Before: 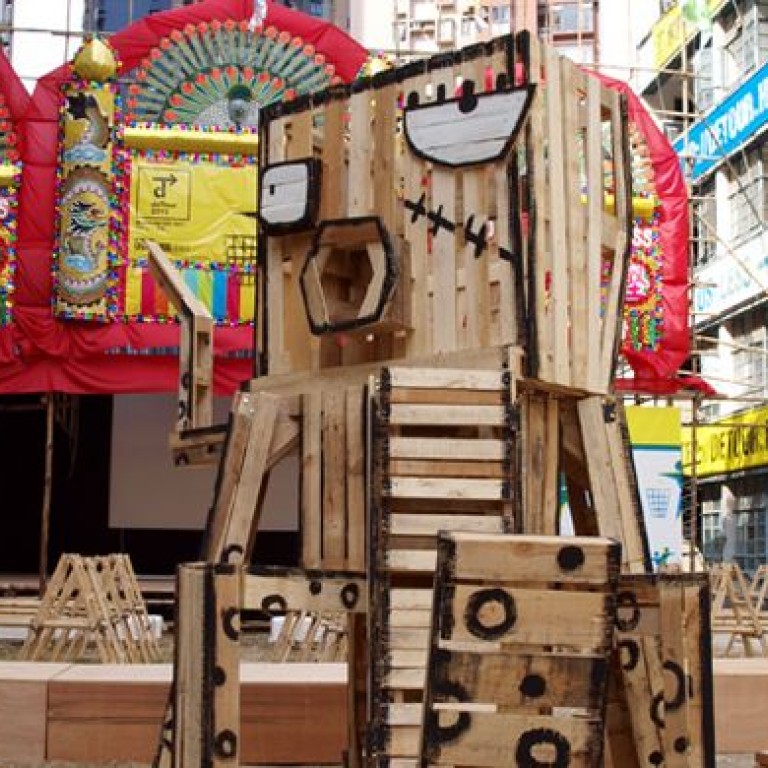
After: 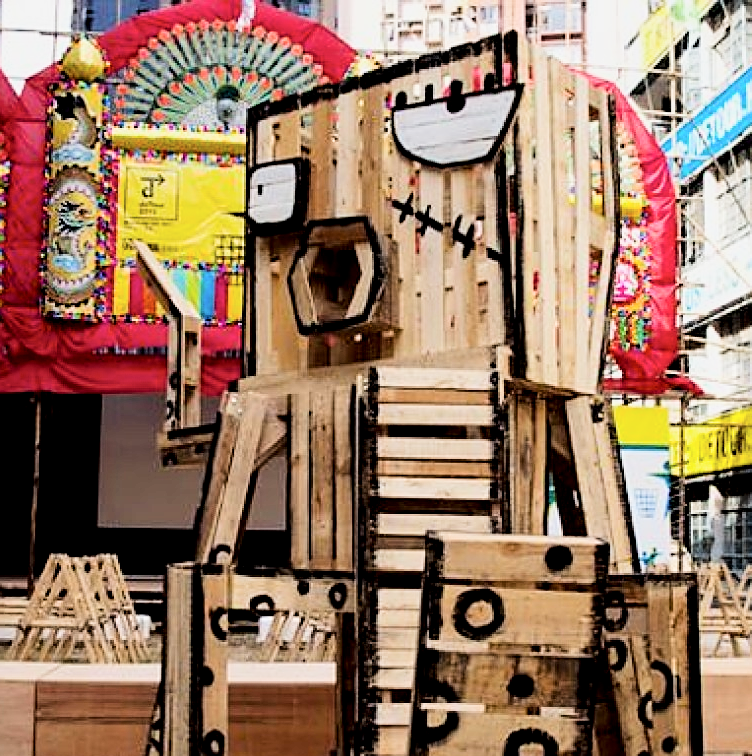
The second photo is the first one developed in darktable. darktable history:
crop: left 1.691%, right 0.279%, bottom 1.504%
color balance rgb: perceptual saturation grading › global saturation 19.436%
tone curve: curves: ch0 [(0, 0) (0.004, 0.001) (0.133, 0.112) (0.325, 0.362) (0.832, 0.893) (1, 1)], color space Lab, independent channels, preserve colors none
filmic rgb: black relative exposure -5 EV, white relative exposure 4 EV, hardness 2.9, contrast 1.297, highlights saturation mix -28.78%
local contrast: highlights 102%, shadows 103%, detail 119%, midtone range 0.2
sharpen: on, module defaults
exposure: exposure 0.082 EV, compensate highlight preservation false
